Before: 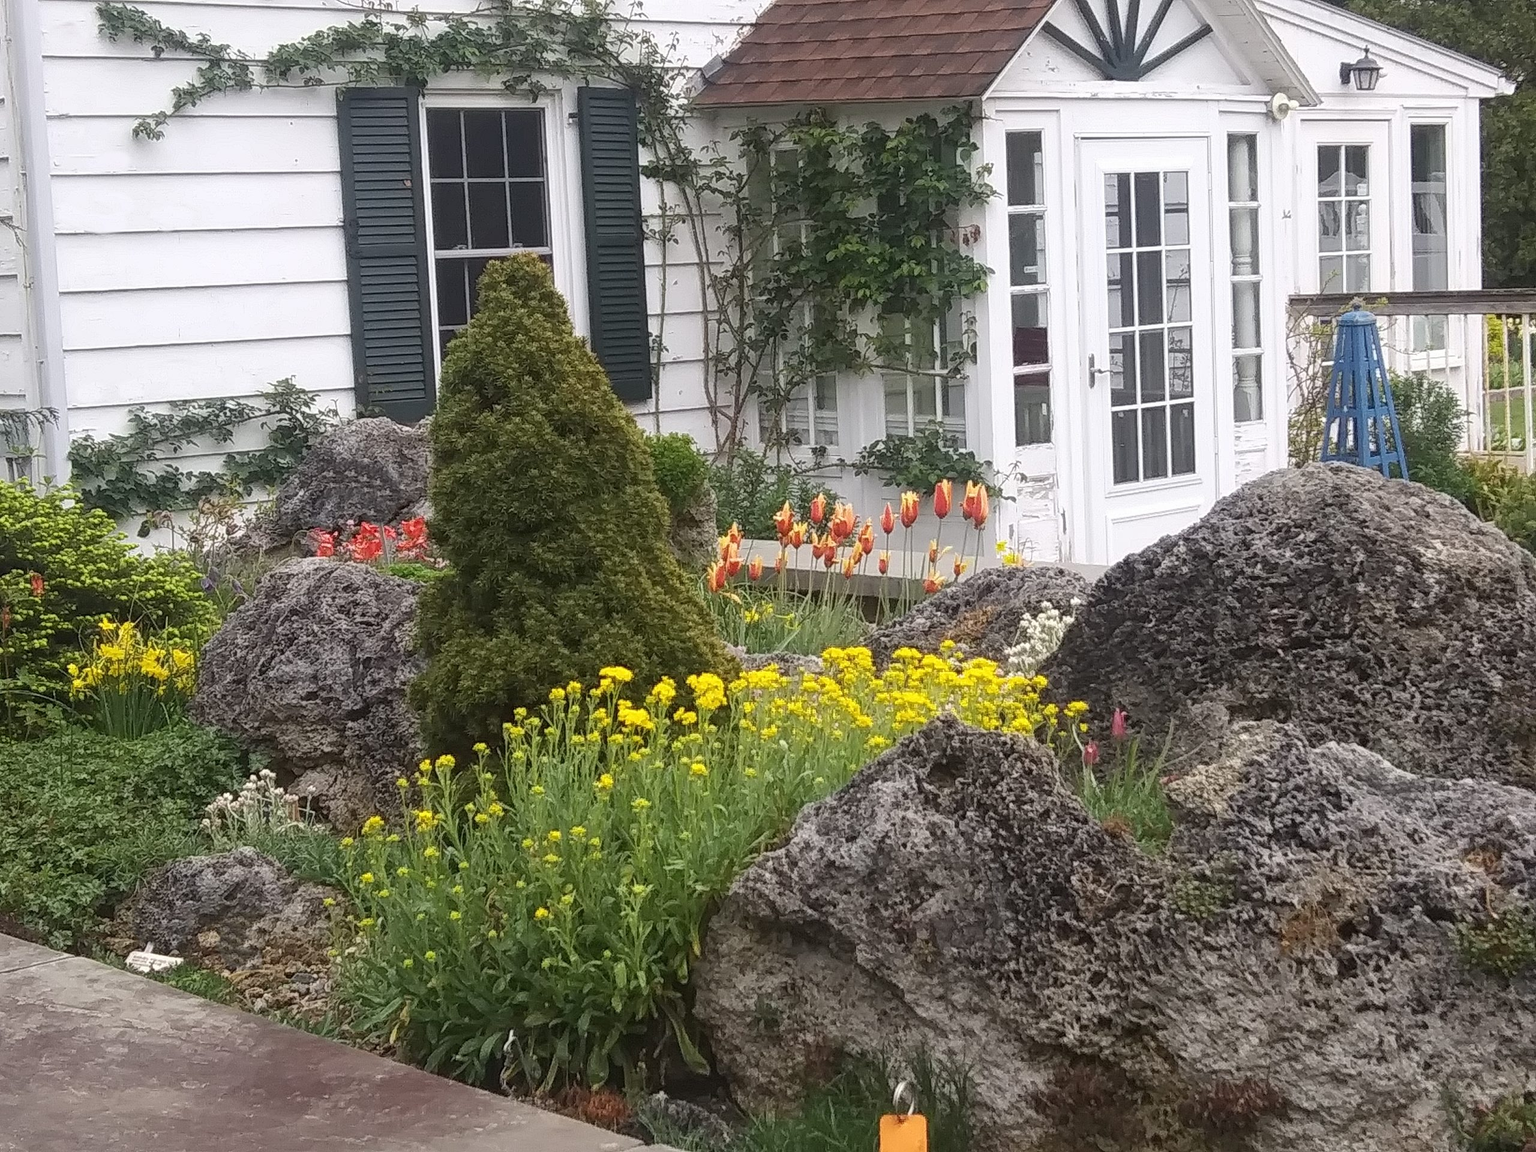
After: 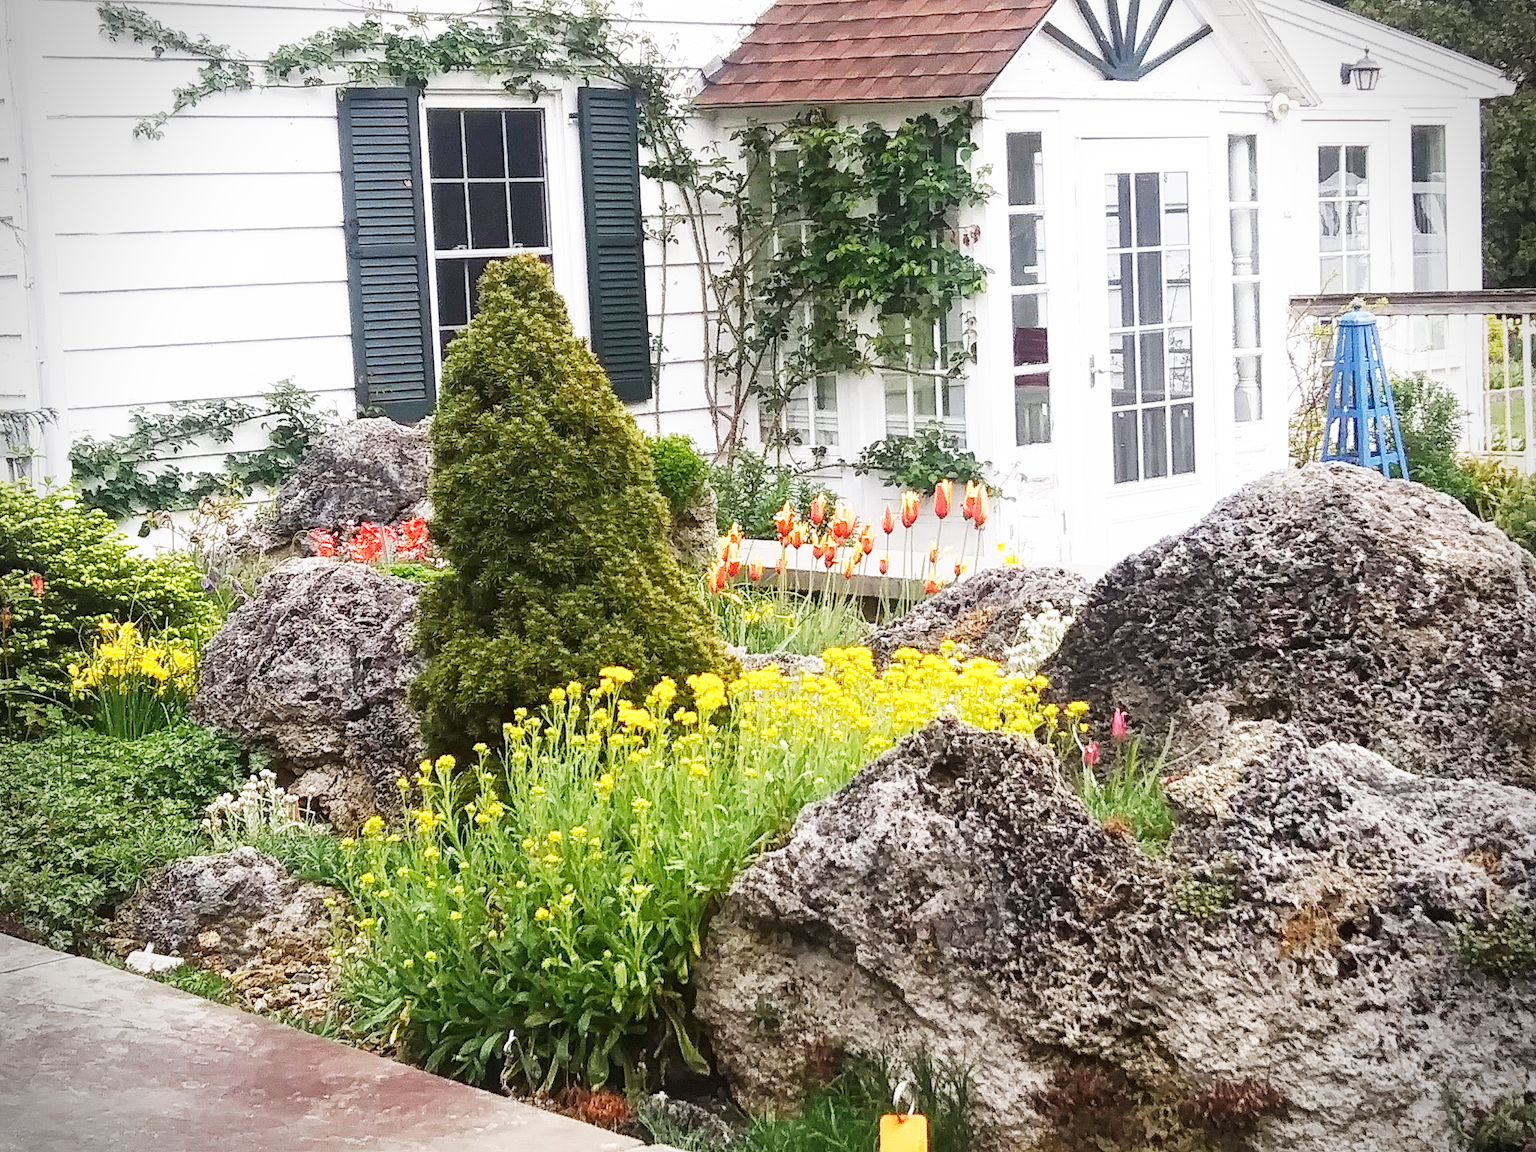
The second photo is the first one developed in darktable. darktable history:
vignetting: dithering 8-bit output, unbound false
base curve: curves: ch0 [(0, 0) (0.007, 0.004) (0.027, 0.03) (0.046, 0.07) (0.207, 0.54) (0.442, 0.872) (0.673, 0.972) (1, 1)], preserve colors none
